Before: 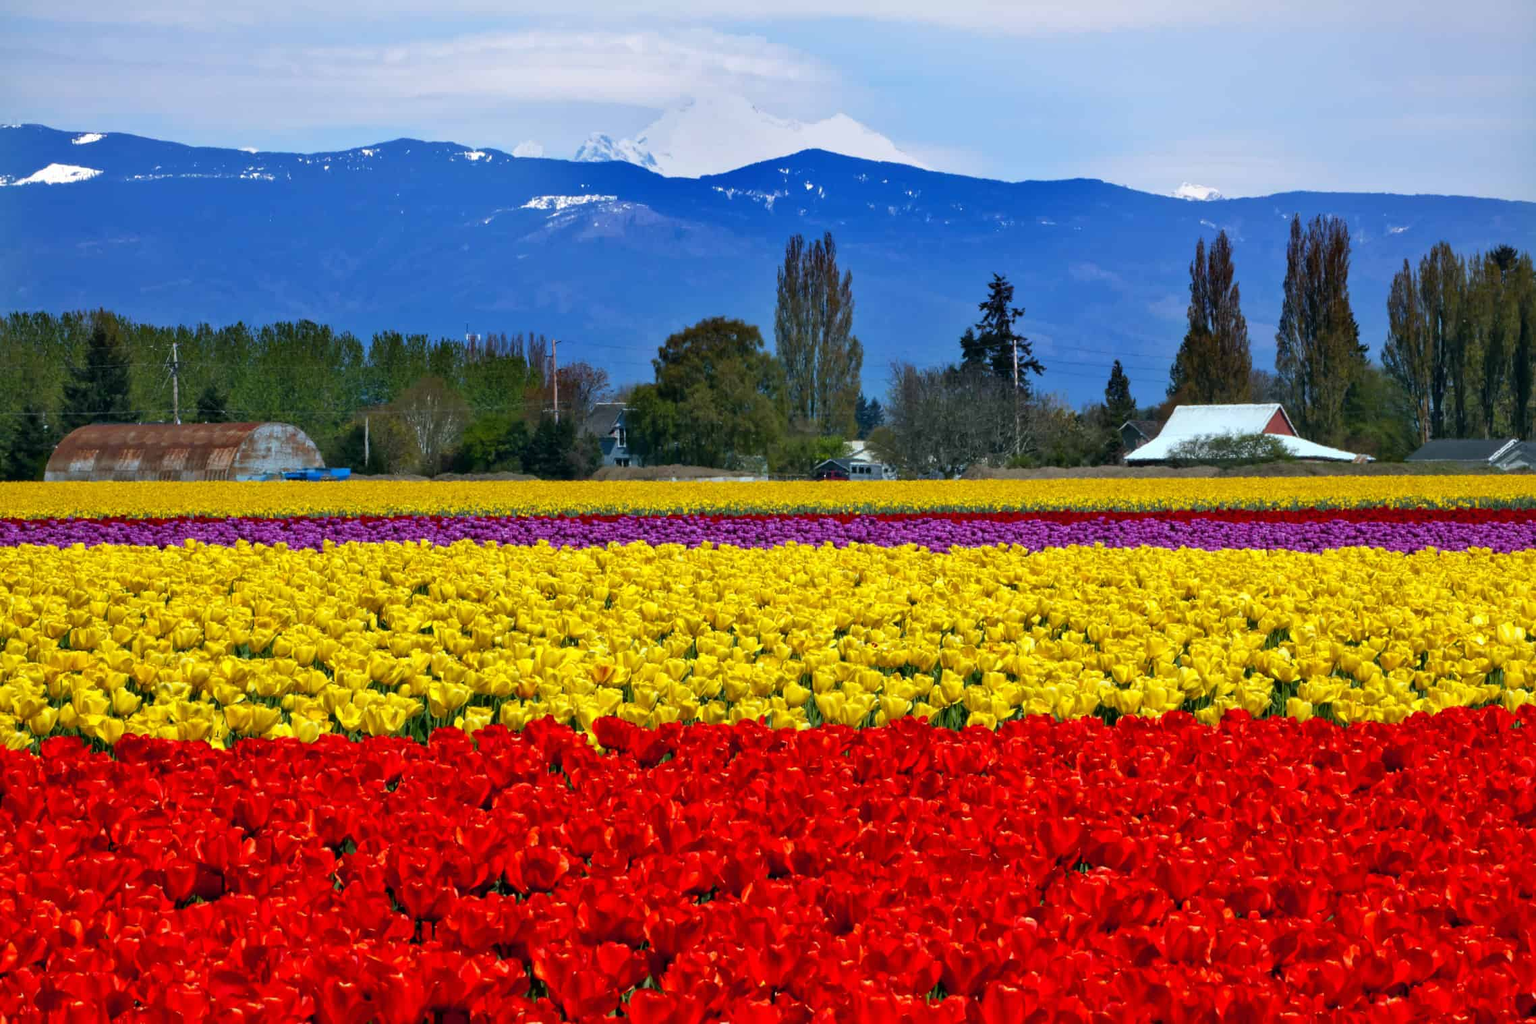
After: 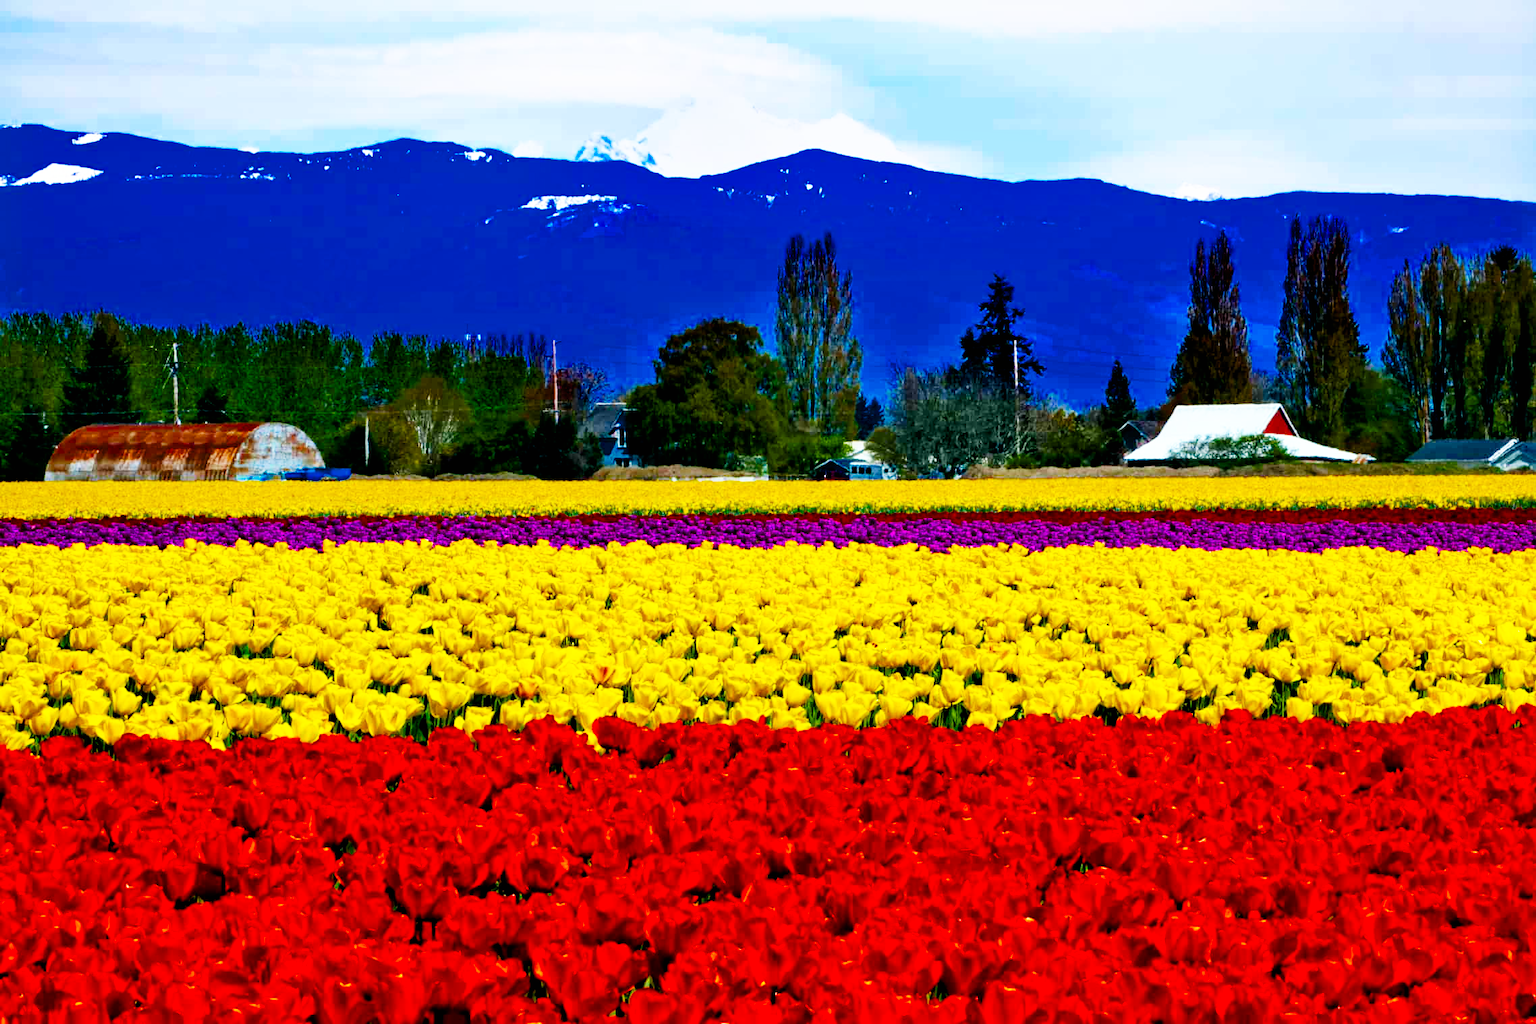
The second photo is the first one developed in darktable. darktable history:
exposure: black level correction 0.014, compensate highlight preservation false
base curve: curves: ch0 [(0, 0) (0.007, 0.004) (0.027, 0.03) (0.046, 0.07) (0.207, 0.54) (0.442, 0.872) (0.673, 0.972) (1, 1)], exposure shift 0.566, preserve colors none
color balance rgb: linear chroma grading › global chroma 15.652%, perceptual saturation grading › global saturation 30.118%, perceptual brilliance grading › global brilliance -0.558%, perceptual brilliance grading › highlights -1.671%, perceptual brilliance grading › mid-tones -2.042%, perceptual brilliance grading › shadows -1.195%, global vibrance 10.46%, saturation formula JzAzBz (2021)
tone equalizer: on, module defaults
